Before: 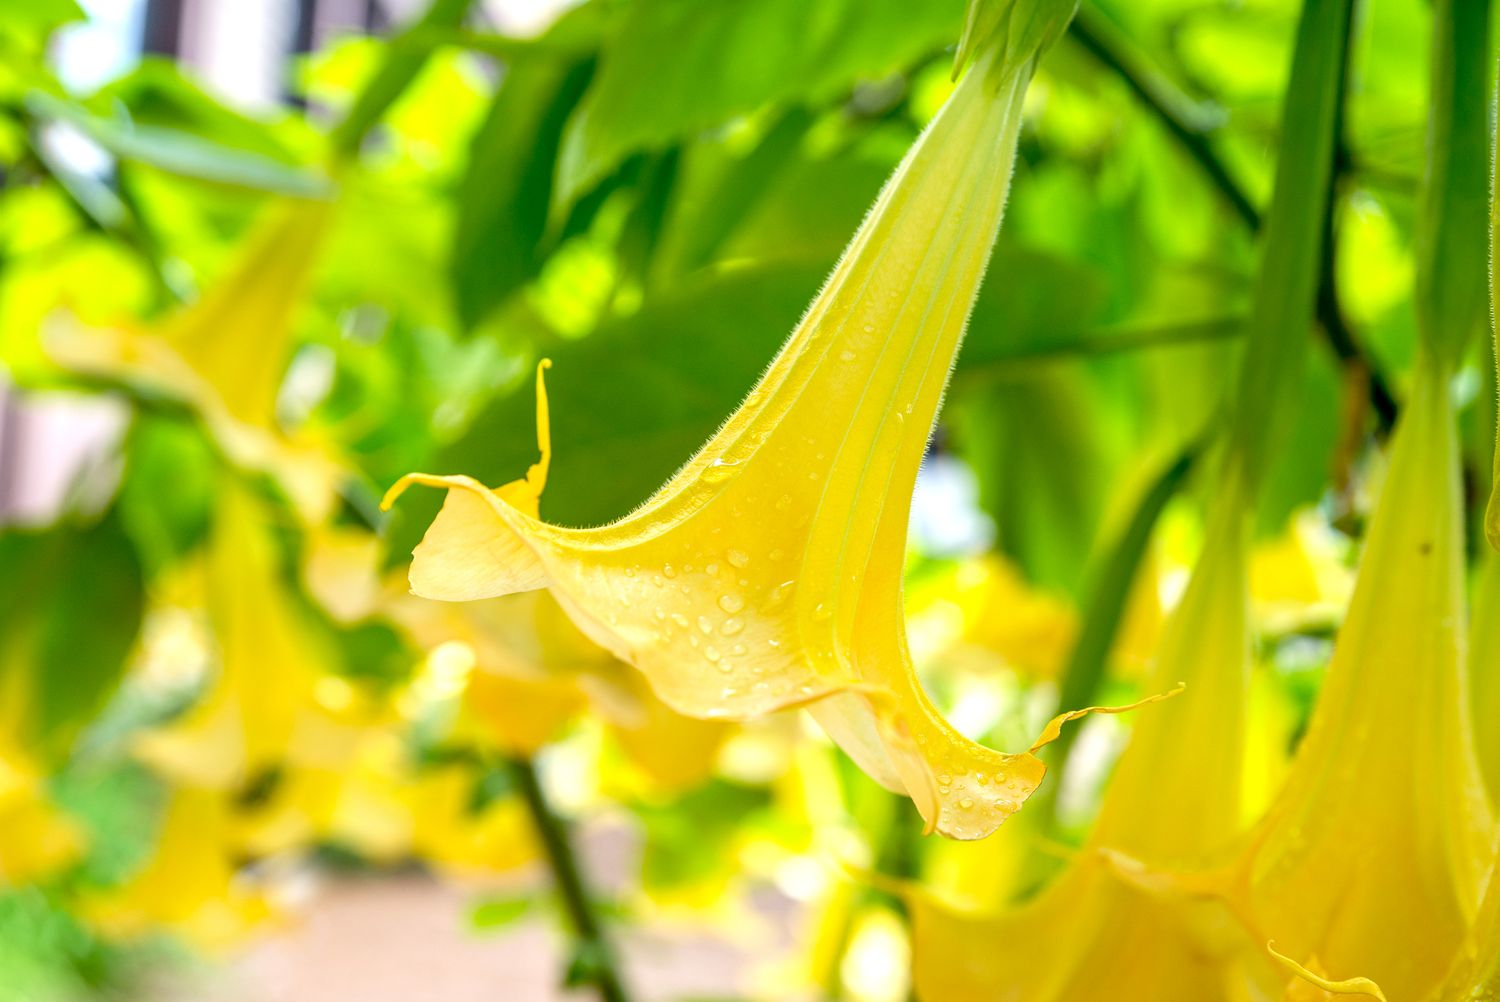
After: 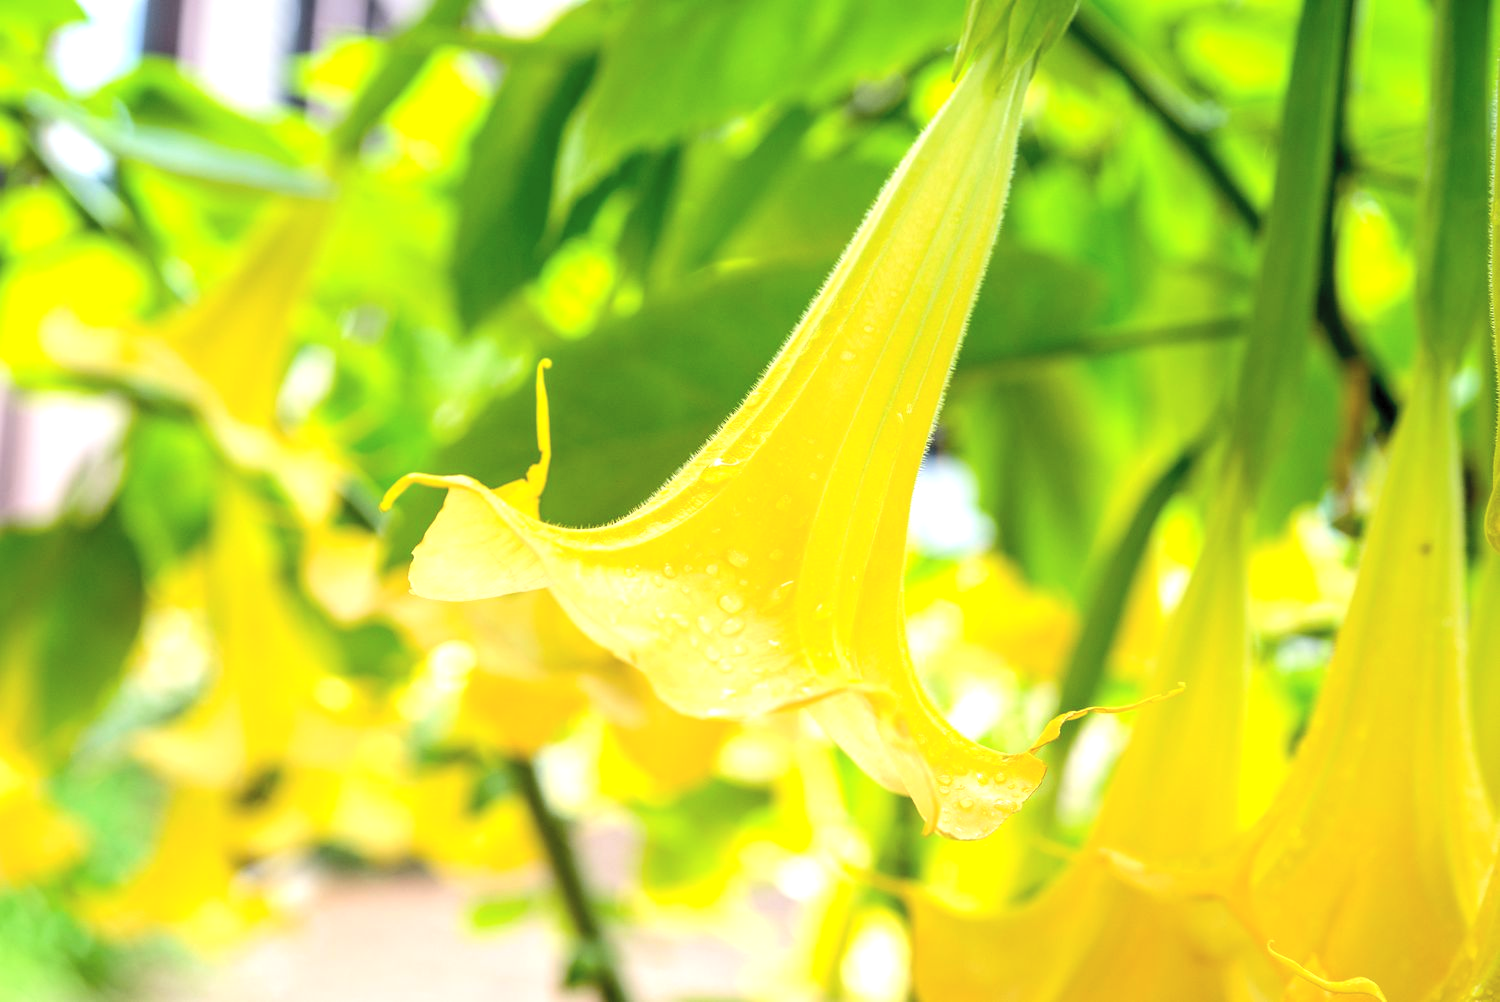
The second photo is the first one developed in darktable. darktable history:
contrast brightness saturation: brightness 0.145
tone equalizer: -8 EV -0.391 EV, -7 EV -0.394 EV, -6 EV -0.316 EV, -5 EV -0.2 EV, -3 EV 0.241 EV, -2 EV 0.31 EV, -1 EV 0.379 EV, +0 EV 0.401 EV, edges refinement/feathering 500, mask exposure compensation -1.57 EV, preserve details no
